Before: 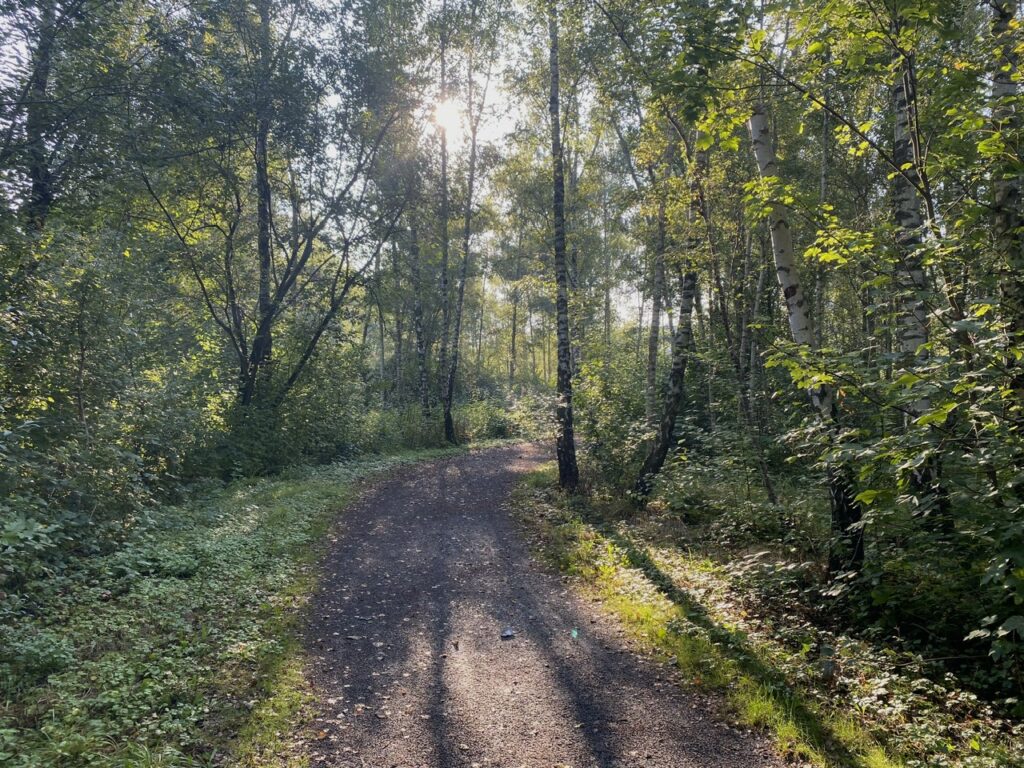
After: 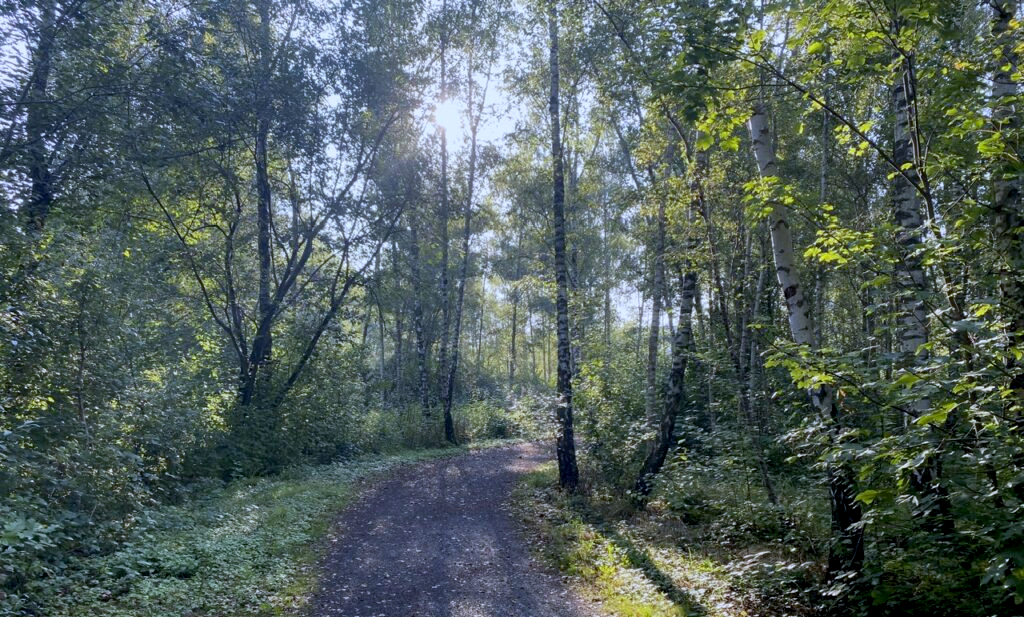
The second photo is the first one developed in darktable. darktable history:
exposure: black level correction 0.007, compensate highlight preservation false
crop: bottom 19.644%
white balance: red 0.948, green 1.02, blue 1.176
